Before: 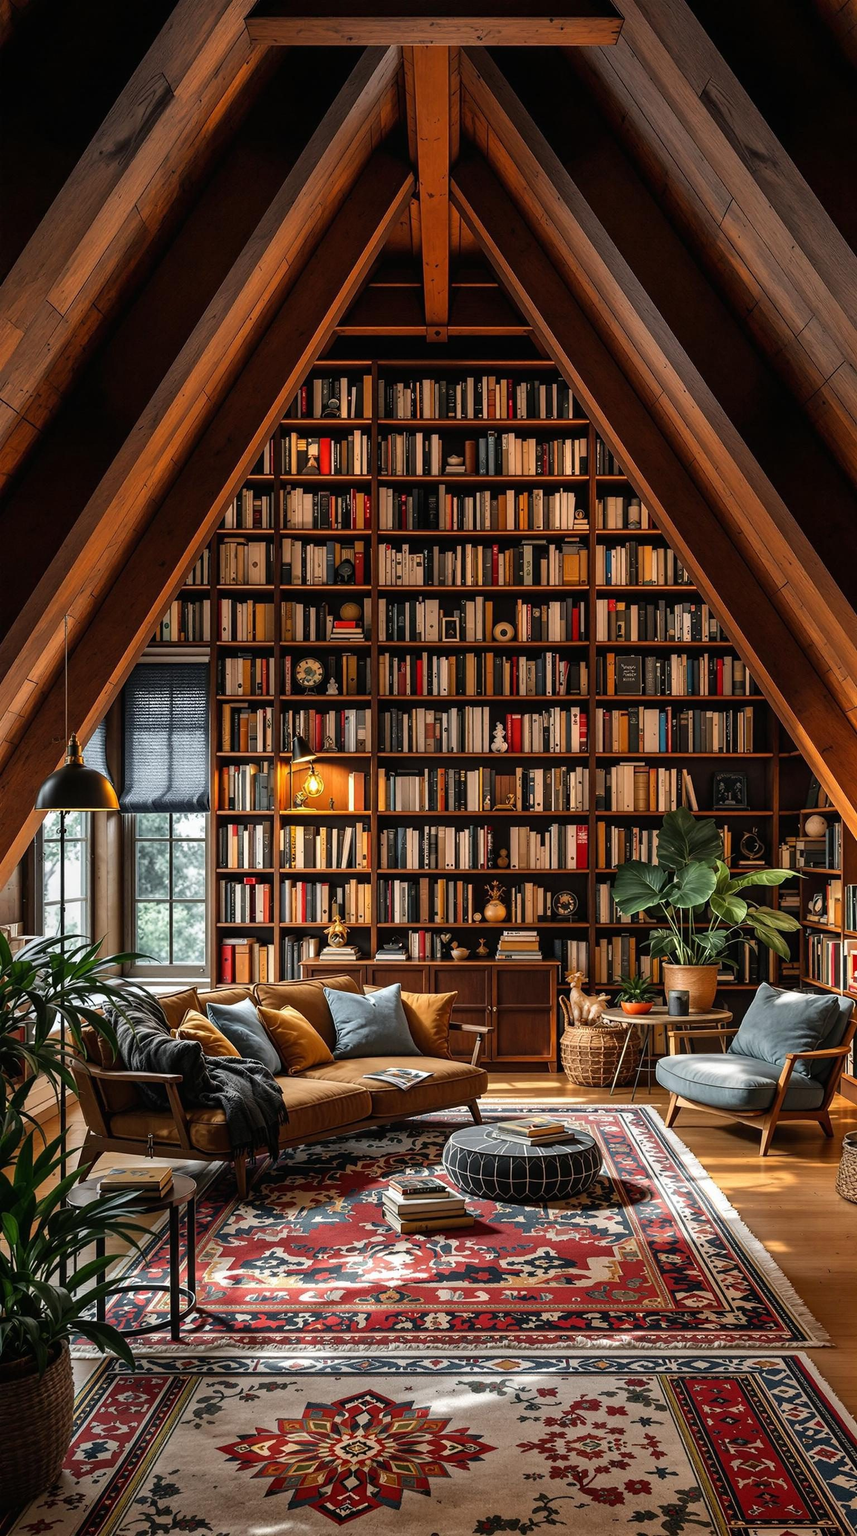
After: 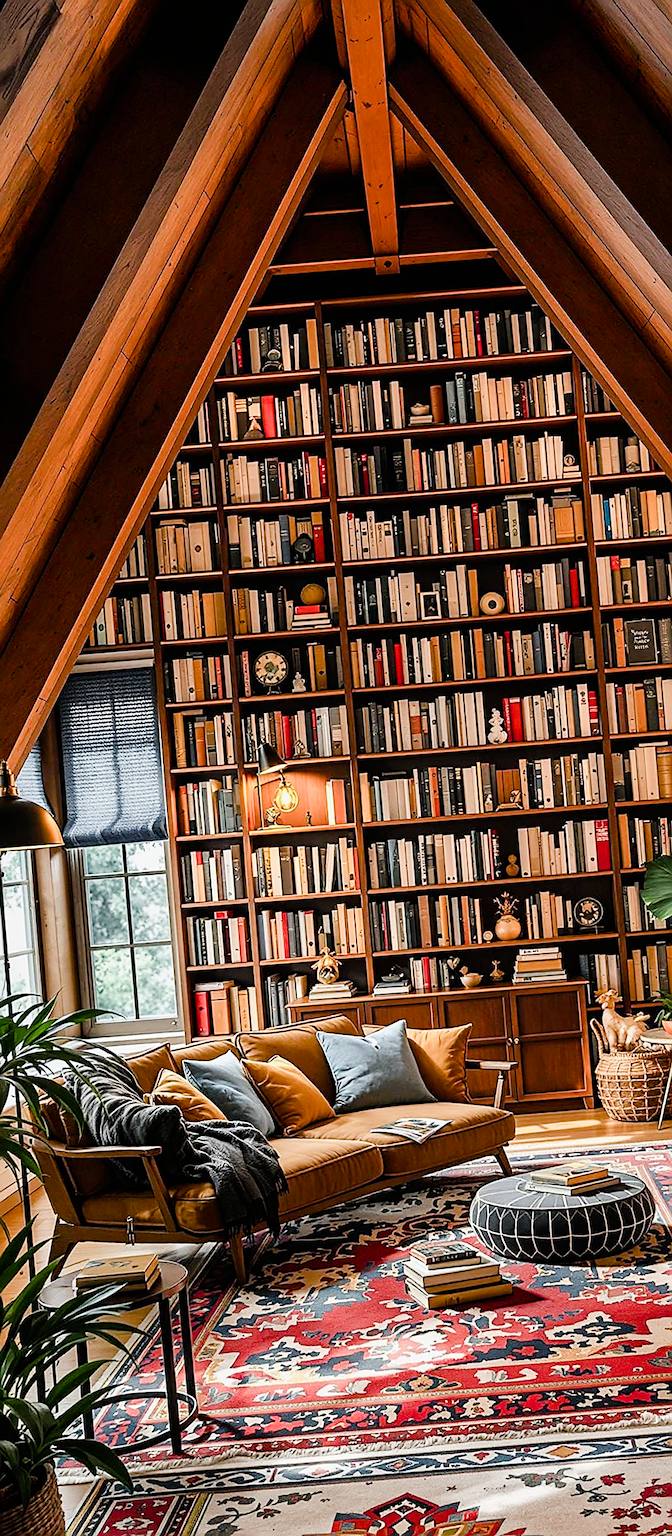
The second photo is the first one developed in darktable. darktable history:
rotate and perspective: rotation -4.57°, crop left 0.054, crop right 0.944, crop top 0.087, crop bottom 0.914
exposure: exposure 0.7 EV, compensate highlight preservation false
rgb levels: preserve colors max RGB
sharpen: amount 1
crop and rotate: left 8.786%, right 24.548%
filmic rgb: black relative exposure -7.65 EV, white relative exposure 4.56 EV, hardness 3.61
color balance rgb: perceptual saturation grading › global saturation 25%, perceptual saturation grading › highlights -50%, perceptual saturation grading › shadows 30%, perceptual brilliance grading › global brilliance 12%, global vibrance 20%
